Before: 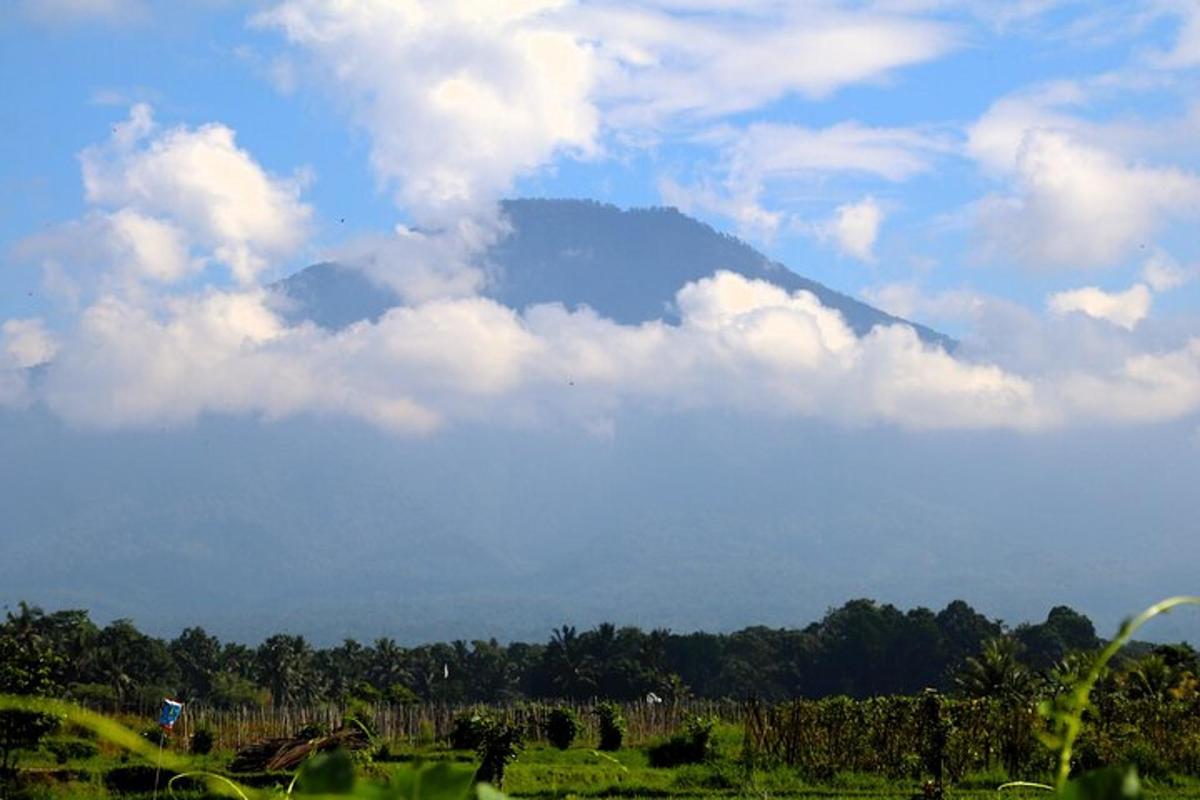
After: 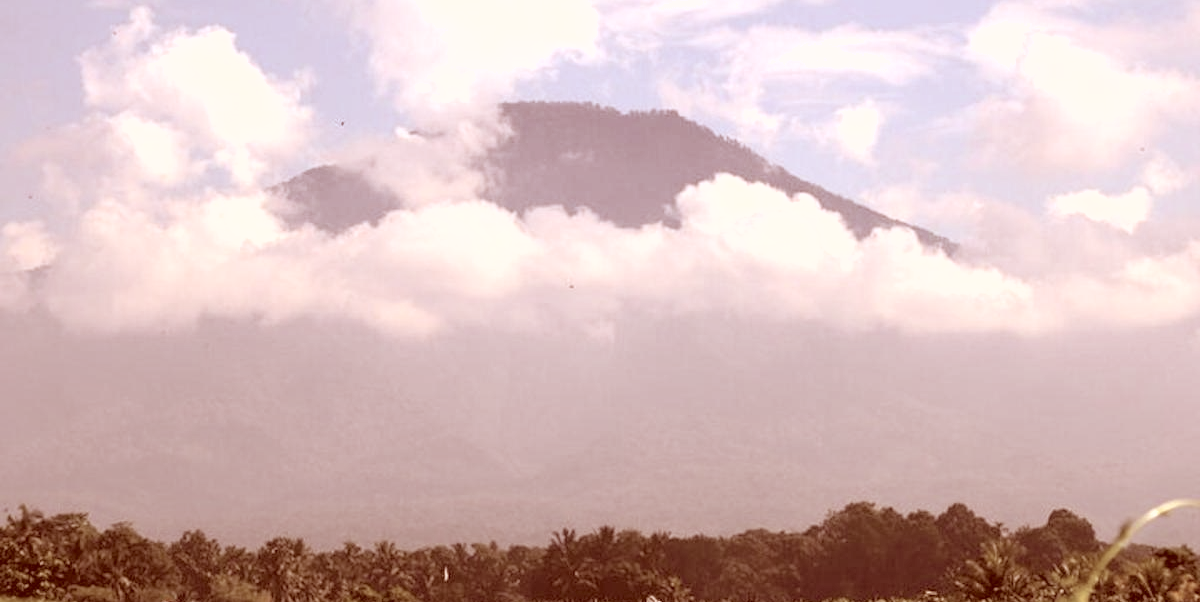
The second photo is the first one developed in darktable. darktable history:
contrast brightness saturation: brightness 0.189, saturation -0.513
exposure: black level correction 0, exposure 0.498 EV, compensate highlight preservation false
shadows and highlights: on, module defaults
color correction: highlights a* 9.37, highlights b* 8.63, shadows a* 39.58, shadows b* 39.34, saturation 0.774
tone curve: curves: ch0 [(0, 0) (0.003, 0.049) (0.011, 0.051) (0.025, 0.055) (0.044, 0.065) (0.069, 0.081) (0.1, 0.11) (0.136, 0.15) (0.177, 0.195) (0.224, 0.242) (0.277, 0.308) (0.335, 0.375) (0.399, 0.436) (0.468, 0.5) (0.543, 0.574) (0.623, 0.665) (0.709, 0.761) (0.801, 0.851) (0.898, 0.933) (1, 1)], color space Lab, independent channels, preserve colors none
crop and rotate: top 12.276%, bottom 12.385%
